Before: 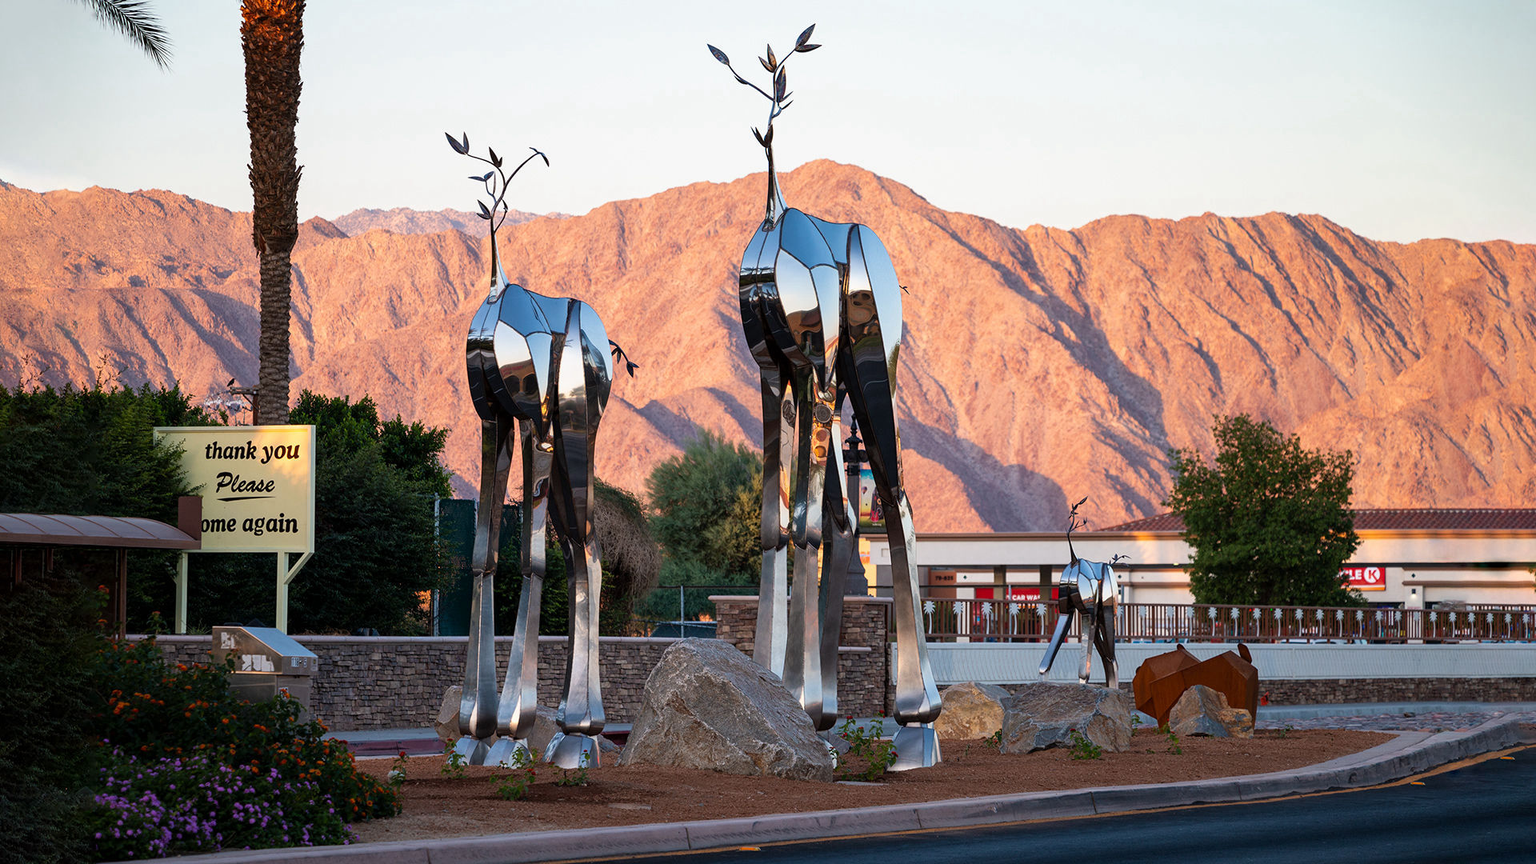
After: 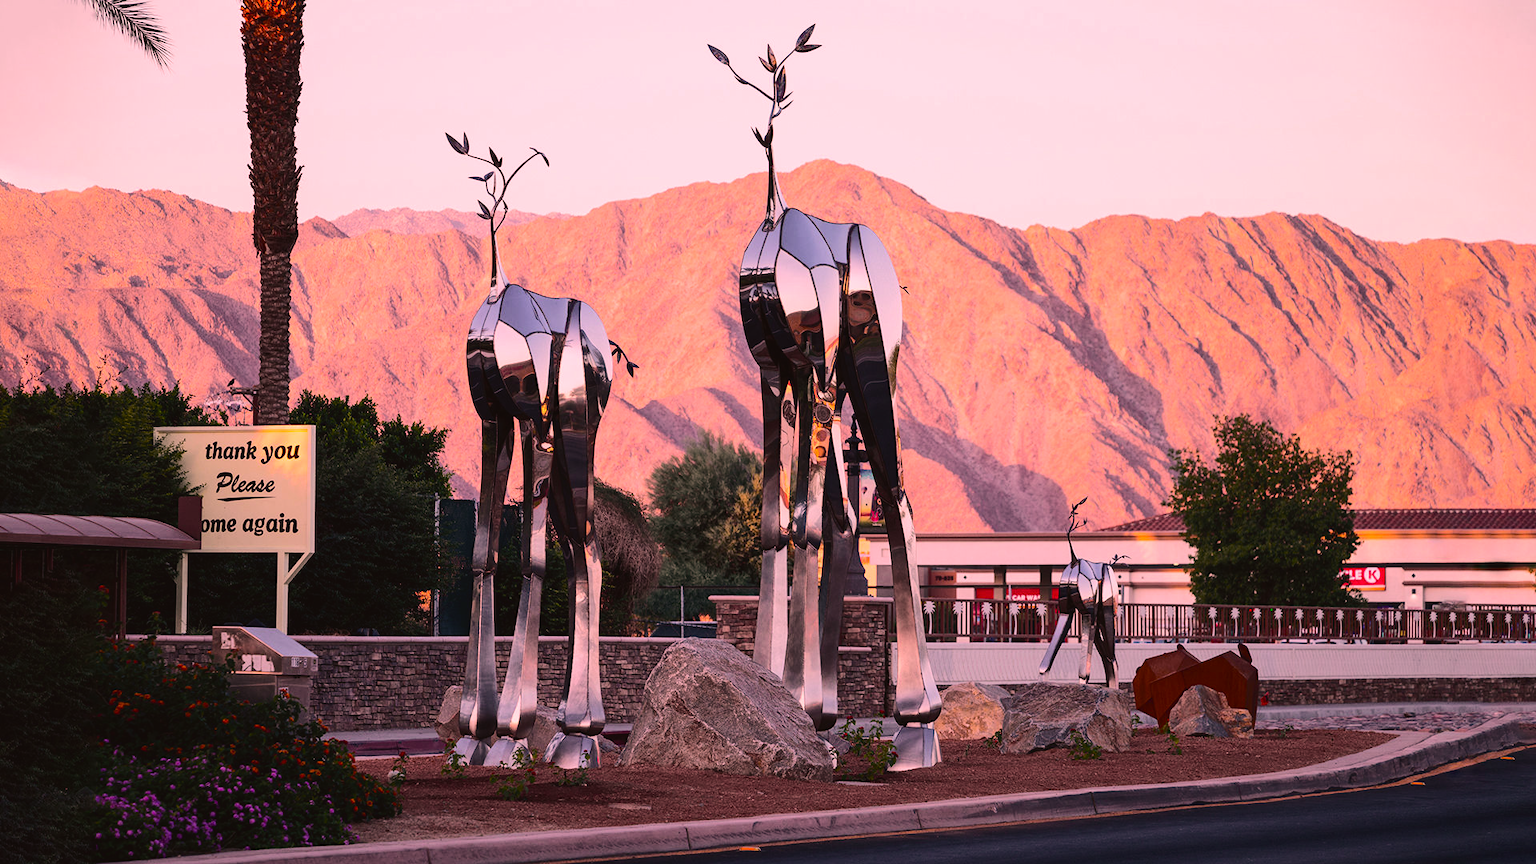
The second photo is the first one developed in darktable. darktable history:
color correction: highlights a* 21.16, highlights b* 19.61
tone curve: curves: ch0 [(0, 0.032) (0.094, 0.08) (0.265, 0.208) (0.41, 0.417) (0.485, 0.524) (0.638, 0.673) (0.845, 0.828) (0.994, 0.964)]; ch1 [(0, 0) (0.161, 0.092) (0.37, 0.302) (0.437, 0.456) (0.469, 0.482) (0.498, 0.504) (0.576, 0.583) (0.644, 0.638) (0.725, 0.765) (1, 1)]; ch2 [(0, 0) (0.352, 0.403) (0.45, 0.469) (0.502, 0.504) (0.54, 0.521) (0.589, 0.576) (1, 1)], color space Lab, independent channels, preserve colors none
white balance: red 1.042, blue 1.17
